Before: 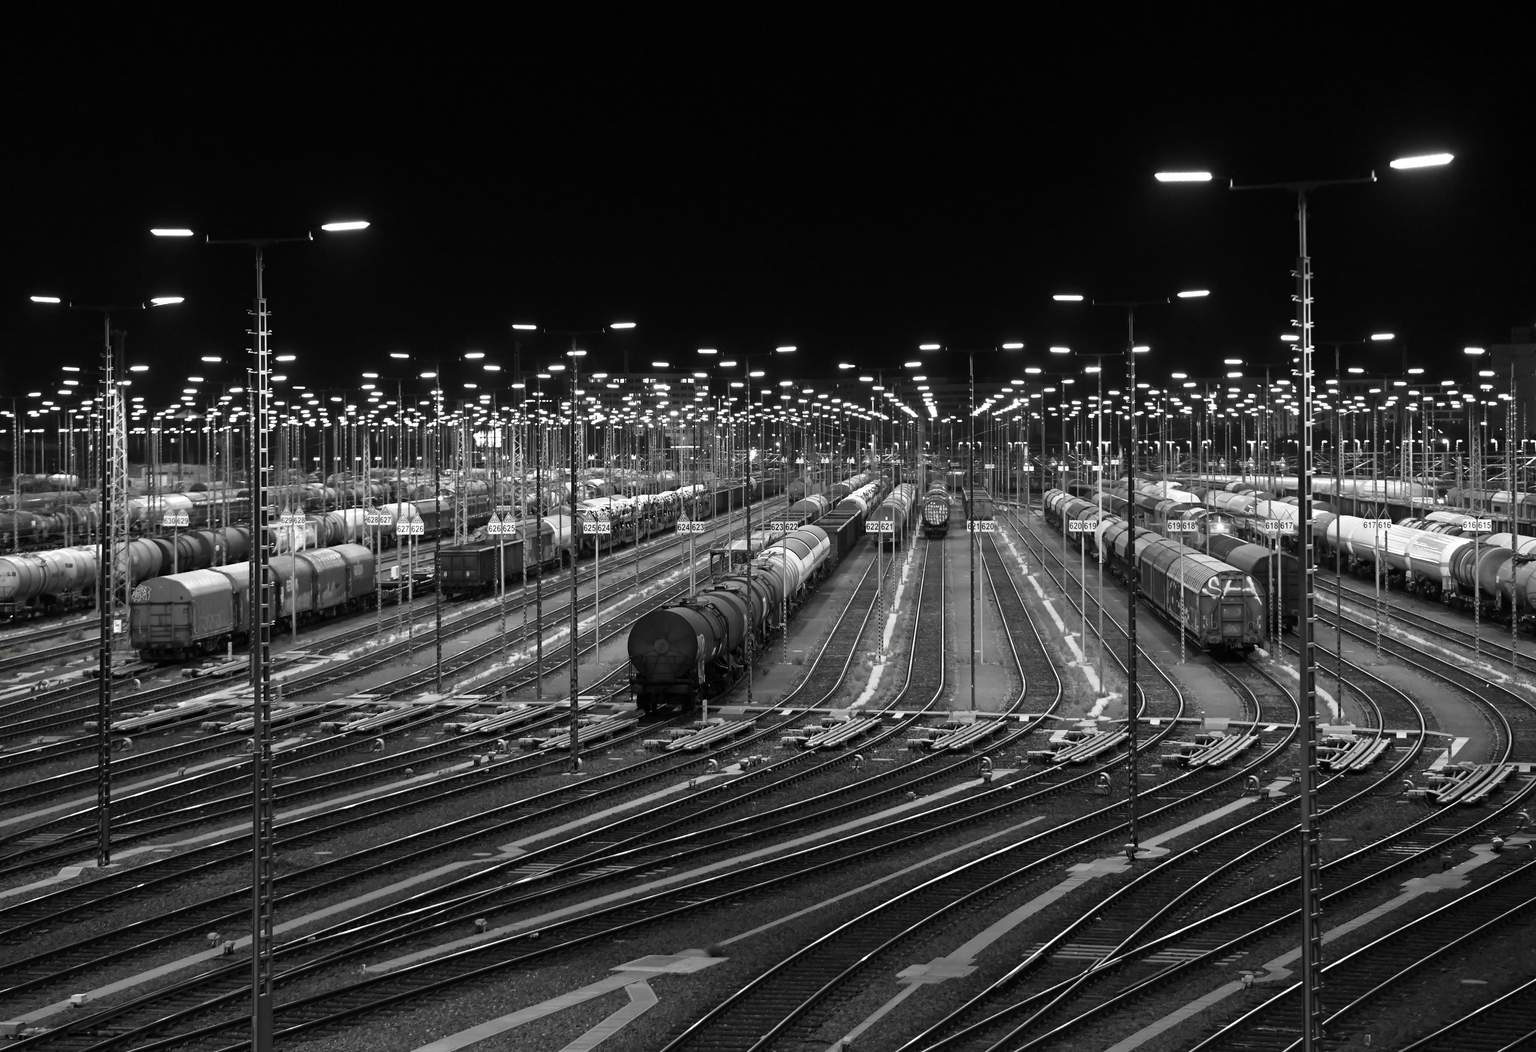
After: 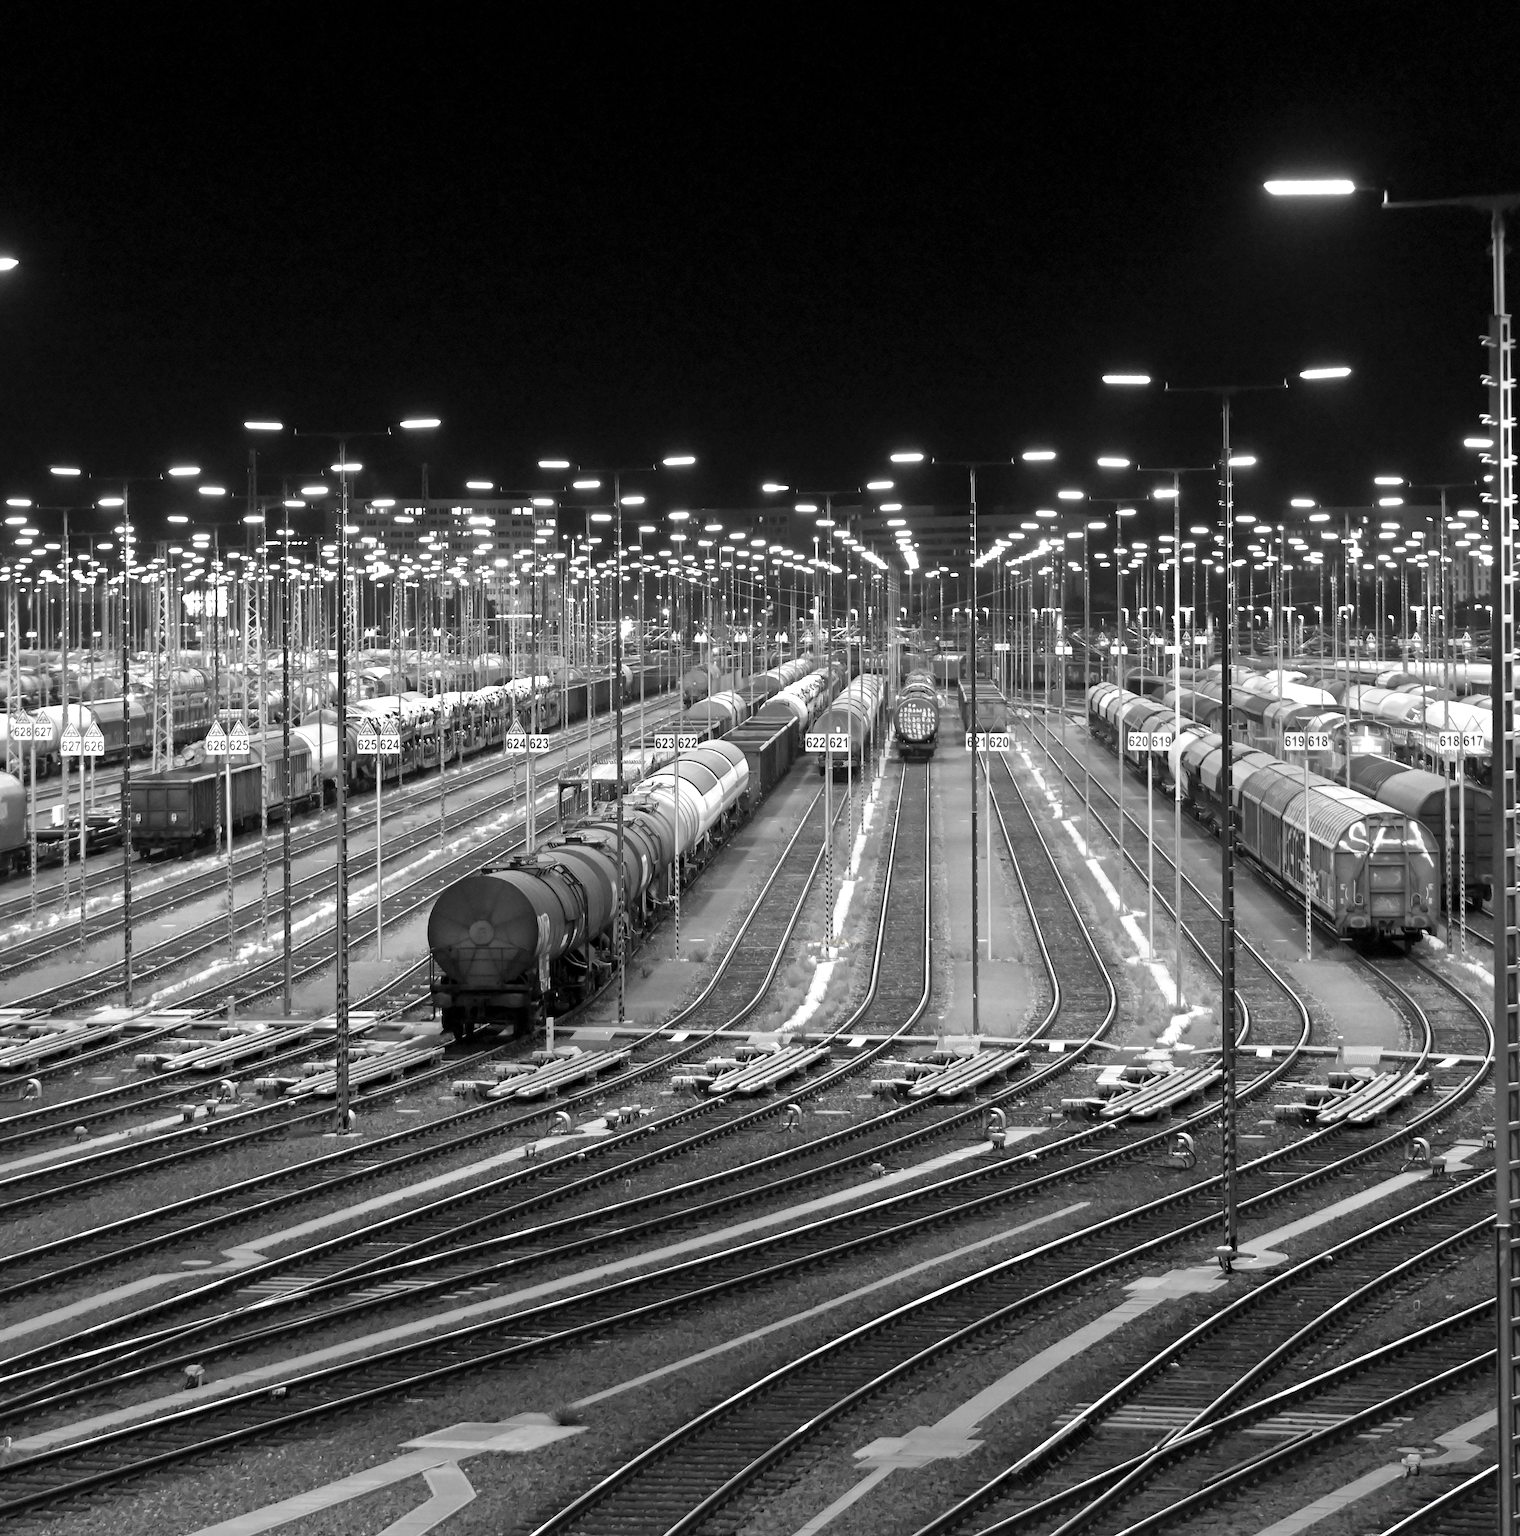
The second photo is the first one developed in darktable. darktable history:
crop and rotate: left 23.34%, top 5.646%, right 14.291%, bottom 2.342%
shadows and highlights: shadows 25.29, highlights -25.07
levels: levels [0.052, 0.496, 0.908]
contrast brightness saturation: brightness 0.286
color zones: curves: ch1 [(0.29, 0.492) (0.373, 0.185) (0.509, 0.481)]; ch2 [(0.25, 0.462) (0.749, 0.457)]
